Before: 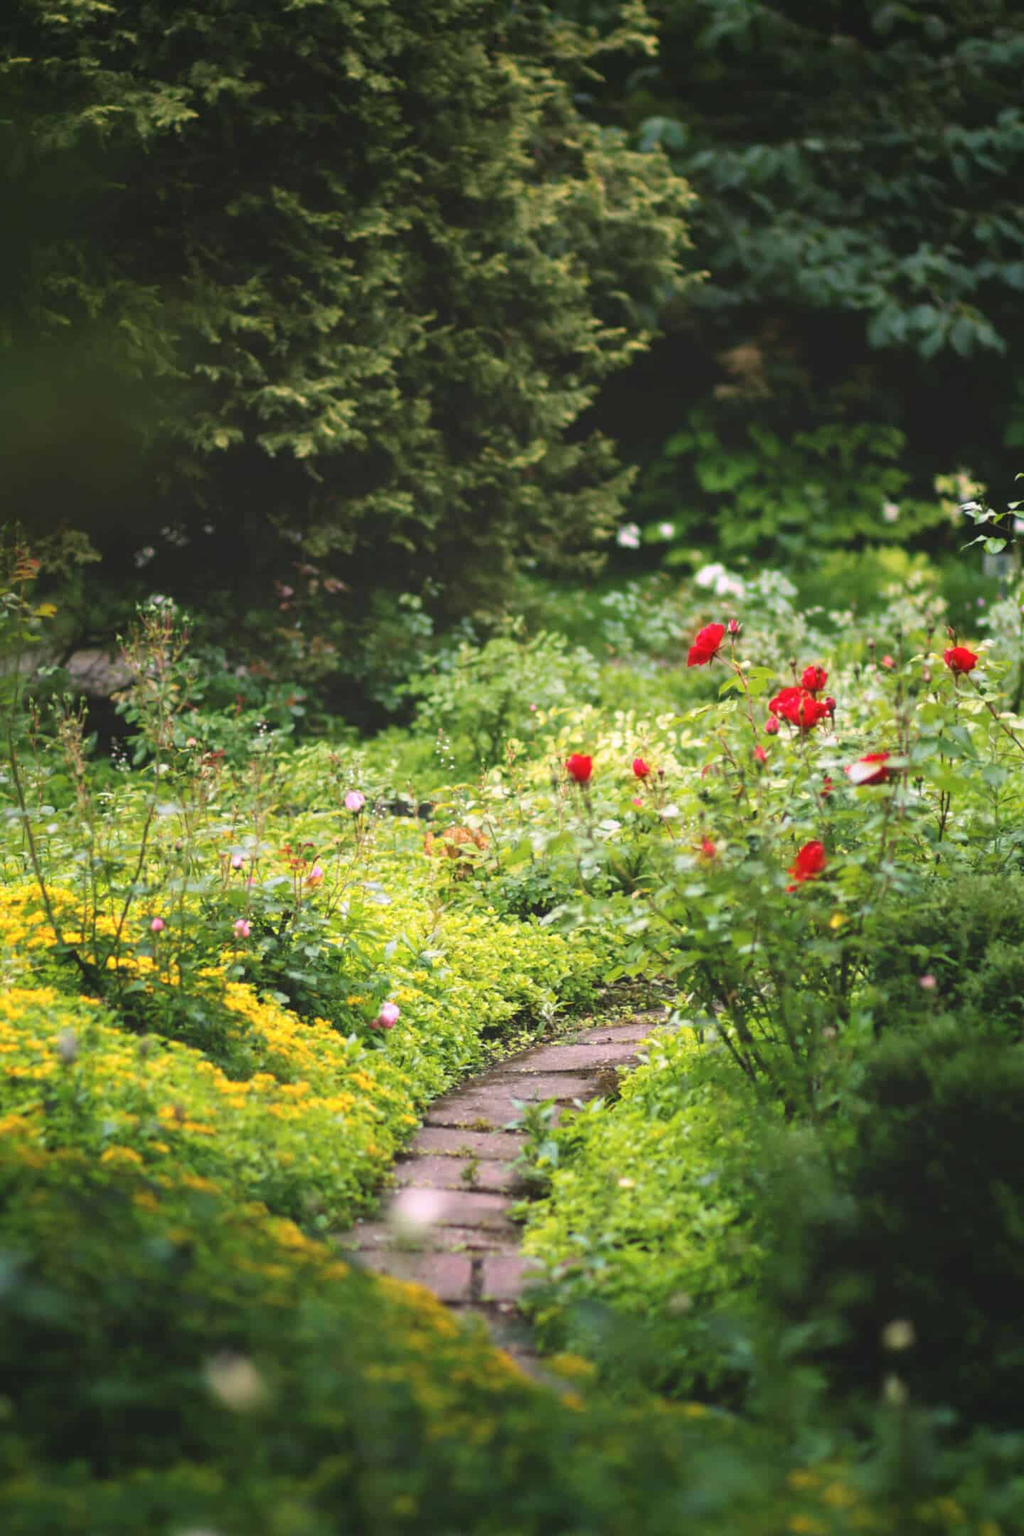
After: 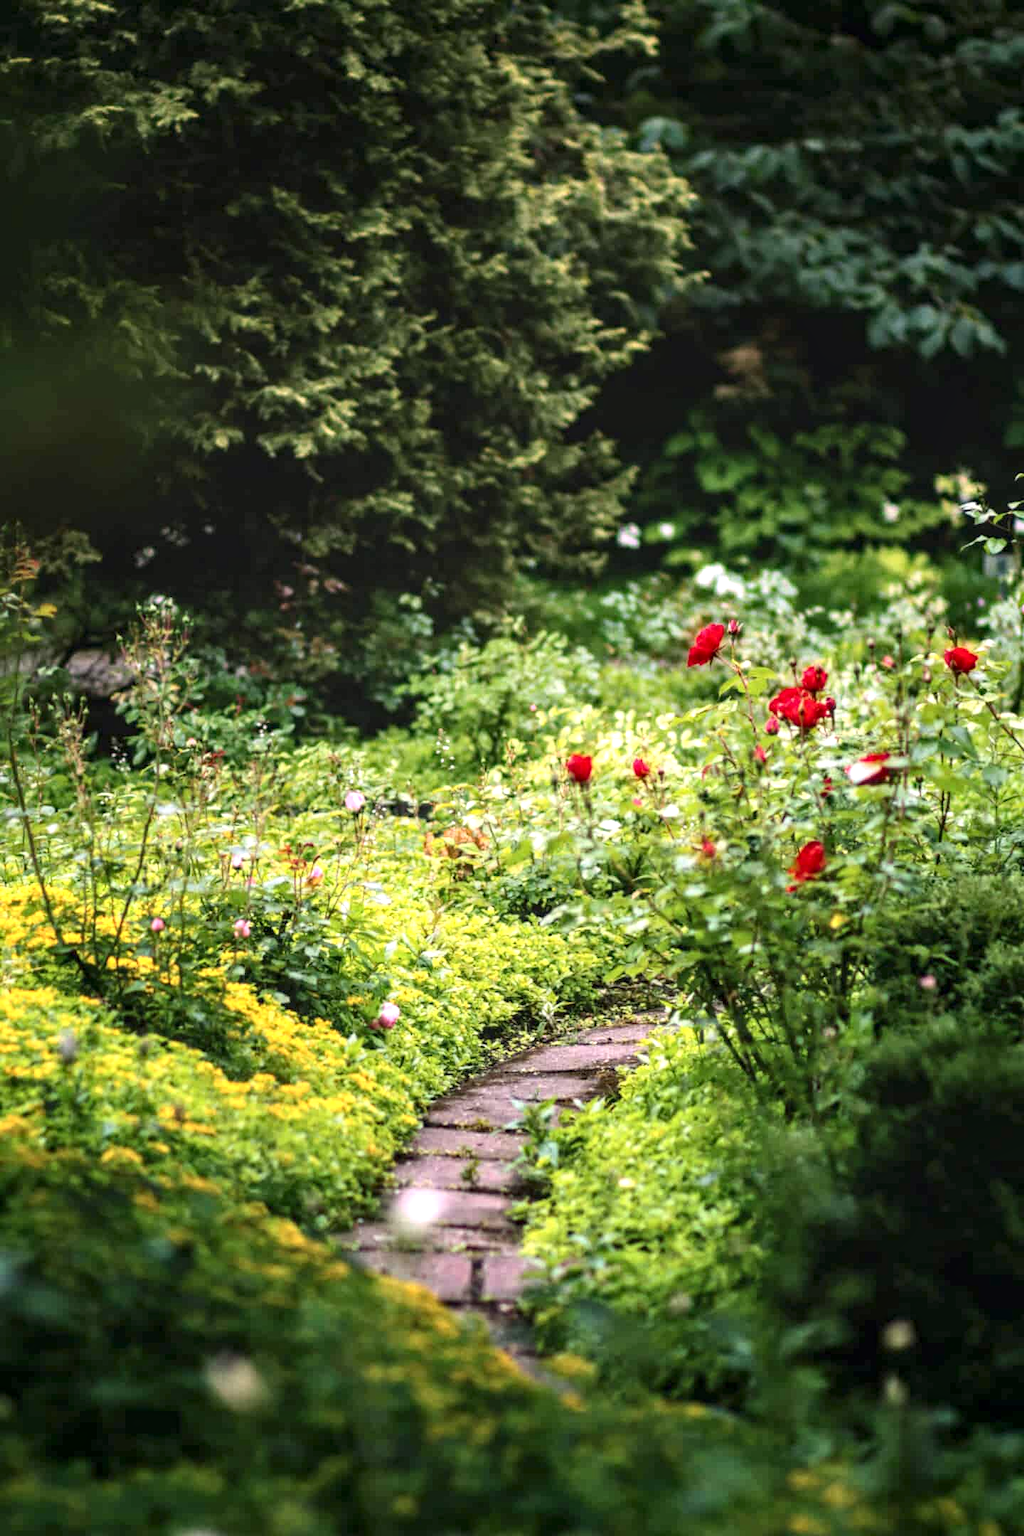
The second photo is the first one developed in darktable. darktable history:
contrast brightness saturation: contrast 0.14
local contrast: highlights 59%, detail 145%
haze removal: compatibility mode true, adaptive false
